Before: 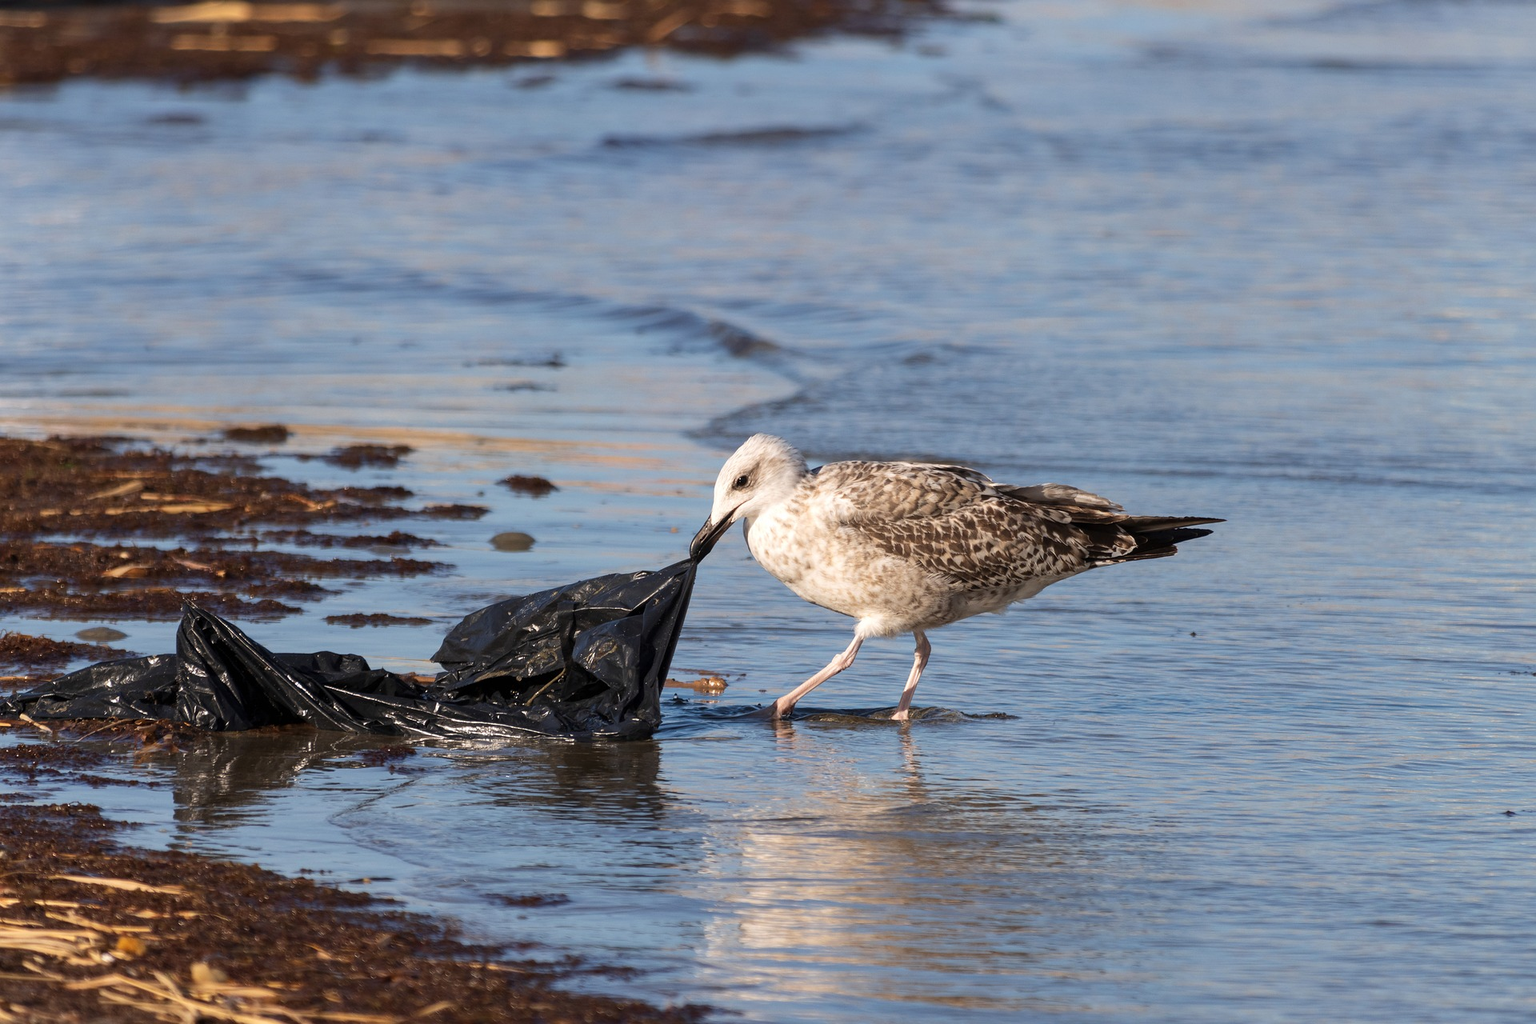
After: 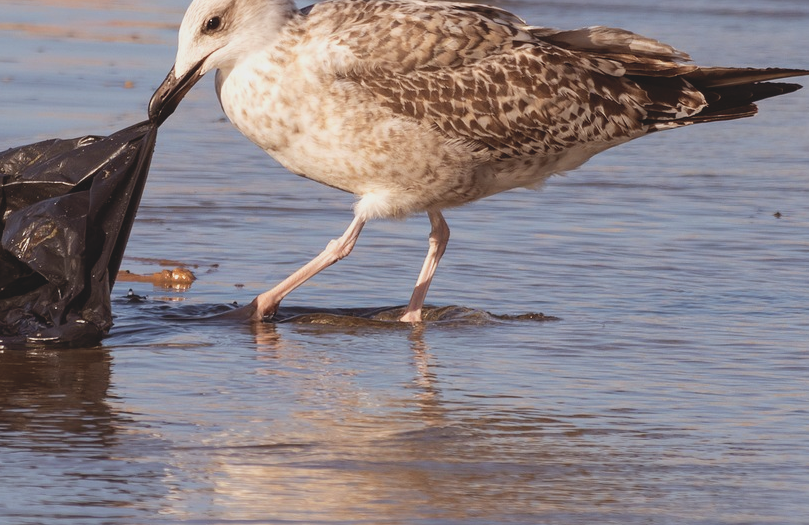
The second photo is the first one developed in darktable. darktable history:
color balance rgb: linear chroma grading › global chroma 1.5%, linear chroma grading › mid-tones -1%, perceptual saturation grading › global saturation -3%, perceptual saturation grading › shadows -2%
contrast brightness saturation: contrast -0.15, brightness 0.05, saturation -0.12
rgb levels: mode RGB, independent channels, levels [[0, 0.5, 1], [0, 0.521, 1], [0, 0.536, 1]]
crop: left 37.221%, top 45.169%, right 20.63%, bottom 13.777%
